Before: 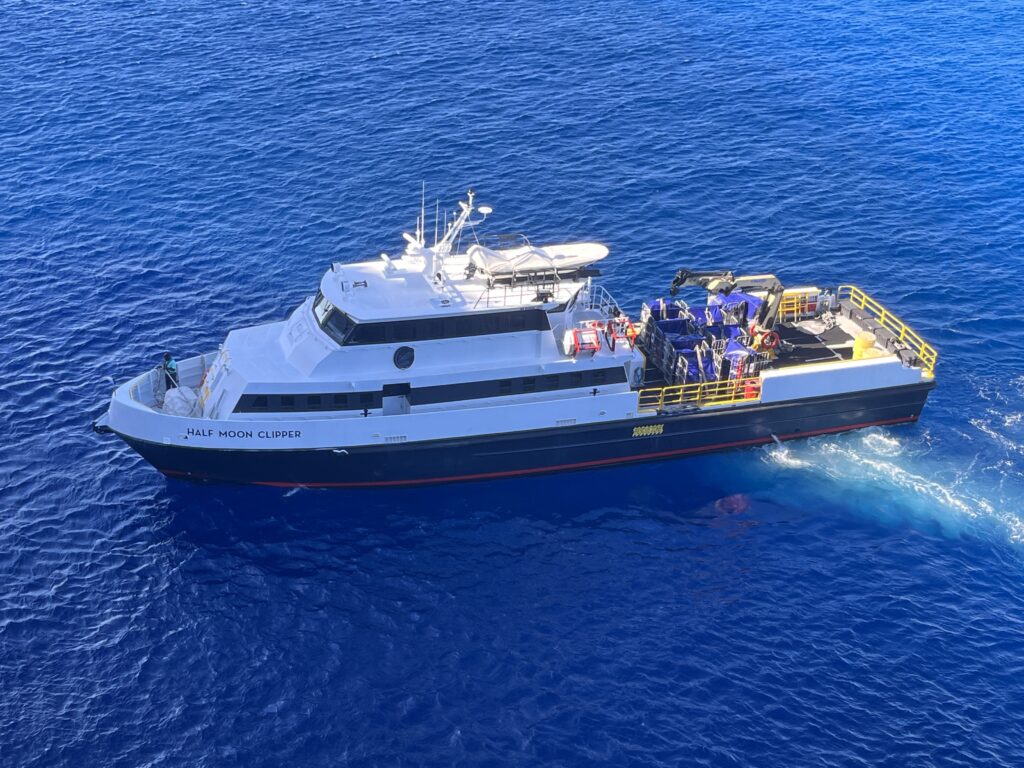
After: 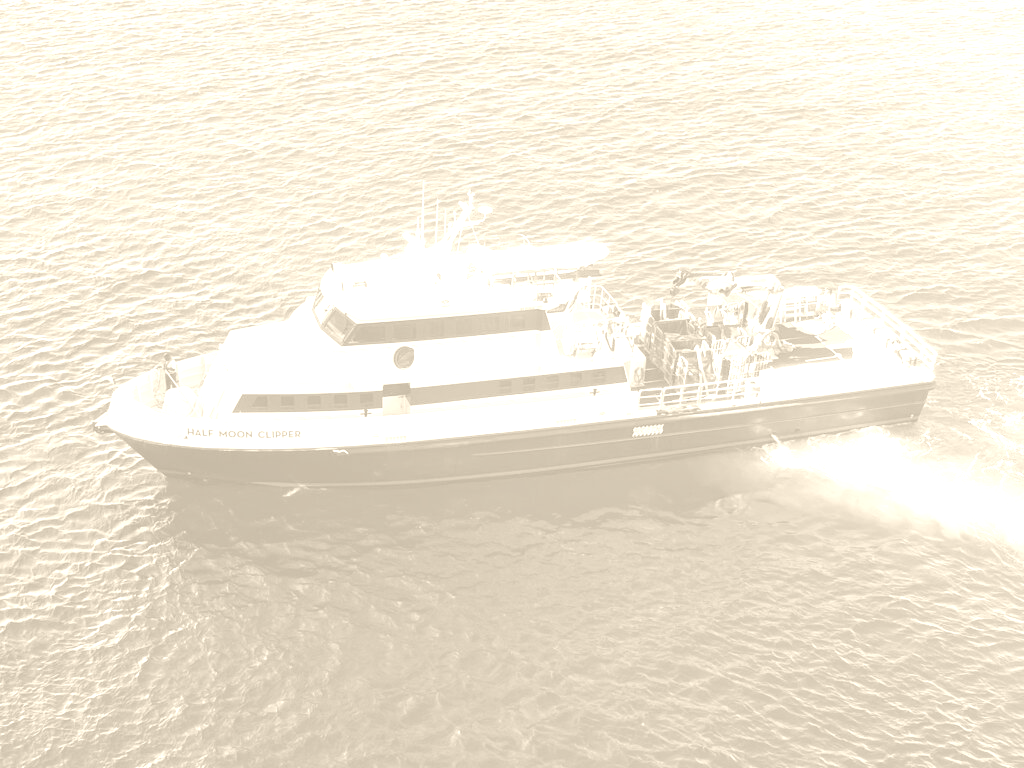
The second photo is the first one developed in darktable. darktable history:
colorize: hue 36°, saturation 71%, lightness 80.79%
tone equalizer: on, module defaults
exposure: black level correction 0, exposure 1.1 EV, compensate highlight preservation false
contrast brightness saturation: brightness -0.02, saturation 0.35
